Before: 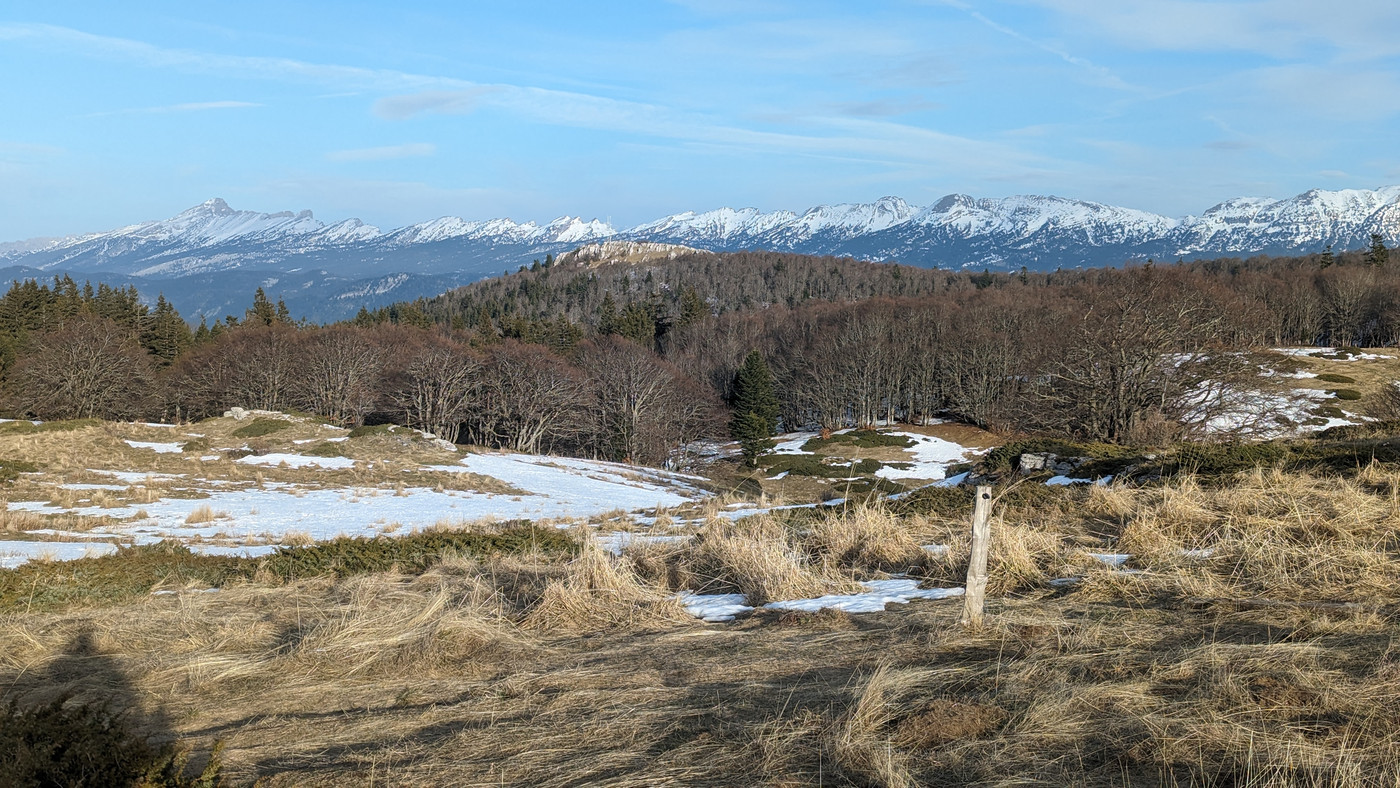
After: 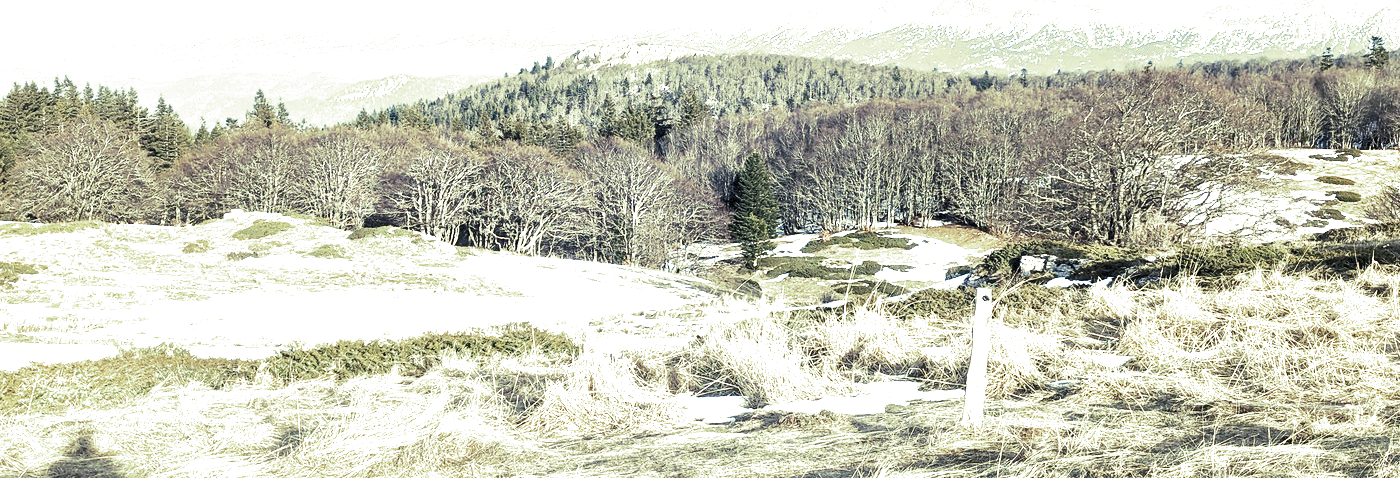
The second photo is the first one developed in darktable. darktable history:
exposure: black level correction 0, exposure 1.45 EV, compensate exposure bias true, compensate highlight preservation false
split-toning: shadows › hue 290.82°, shadows › saturation 0.34, highlights › saturation 0.38, balance 0, compress 50%
tone equalizer: -8 EV 0.001 EV, -7 EV -0.002 EV, -6 EV 0.002 EV, -5 EV -0.03 EV, -4 EV -0.116 EV, -3 EV -0.169 EV, -2 EV 0.24 EV, -1 EV 0.702 EV, +0 EV 0.493 EV
color calibration: illuminant as shot in camera, x 0.369, y 0.376, temperature 4328.46 K, gamut compression 3
crop and rotate: top 25.357%, bottom 13.942%
